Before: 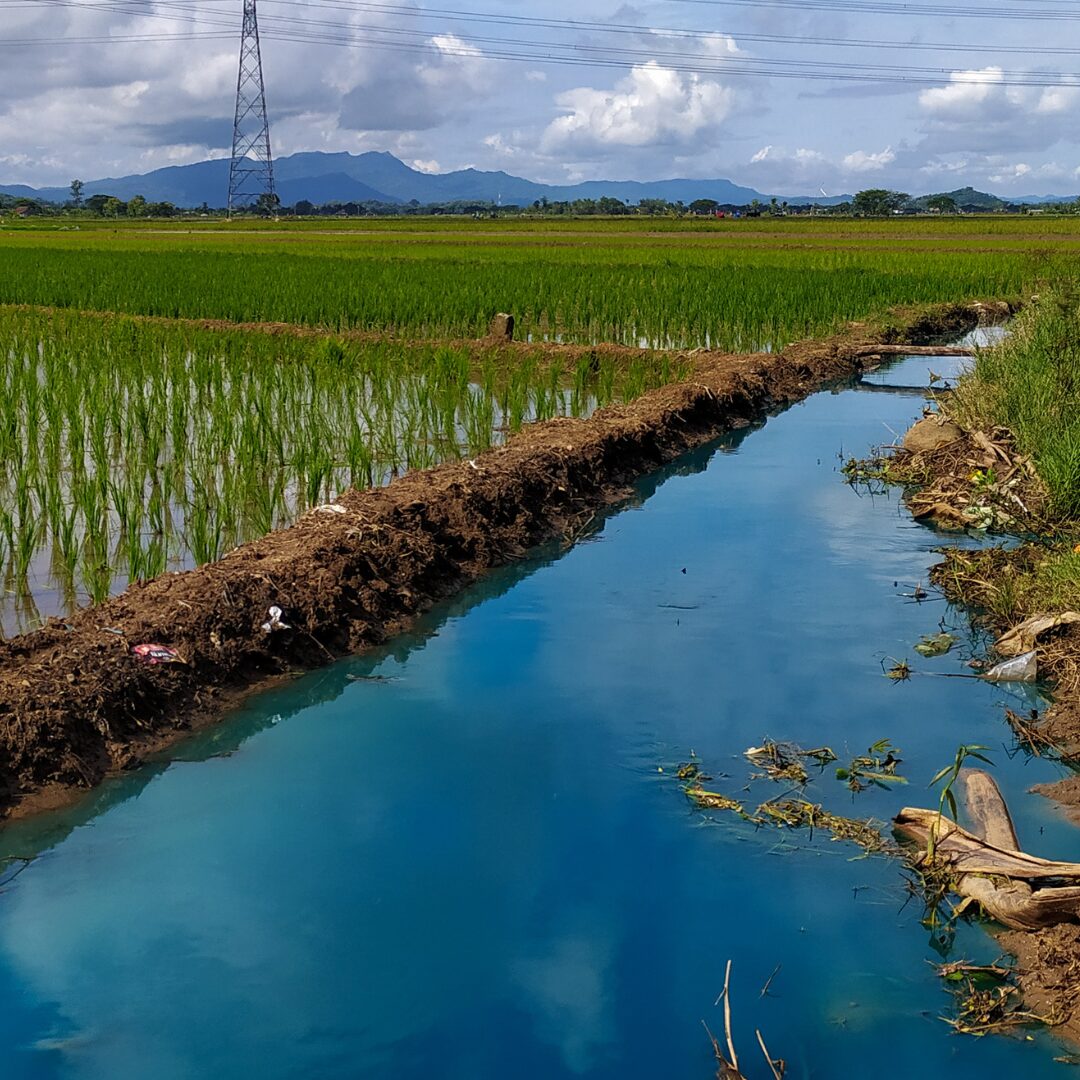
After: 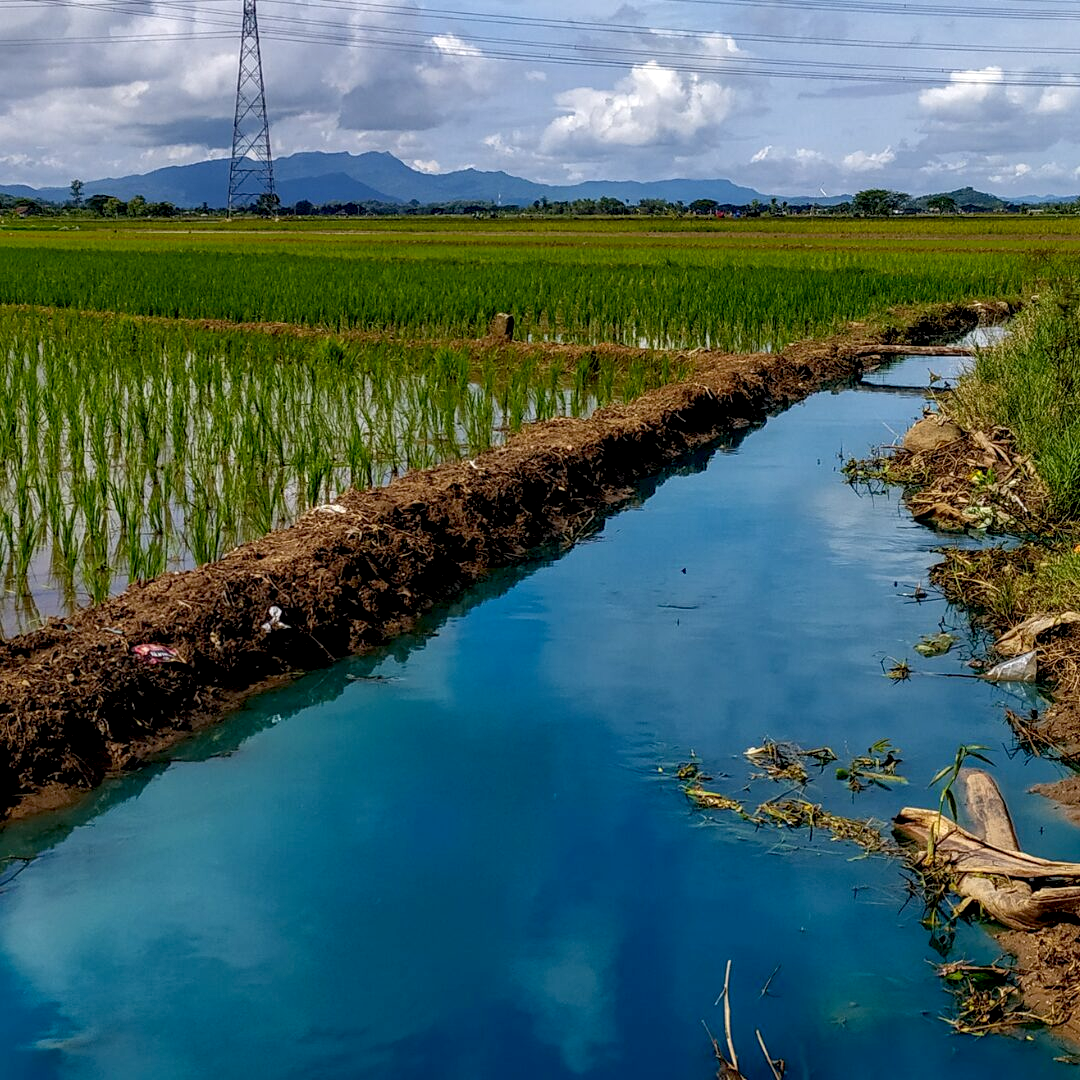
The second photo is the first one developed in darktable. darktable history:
local contrast: on, module defaults
exposure: black level correction 0.011, compensate highlight preservation false
